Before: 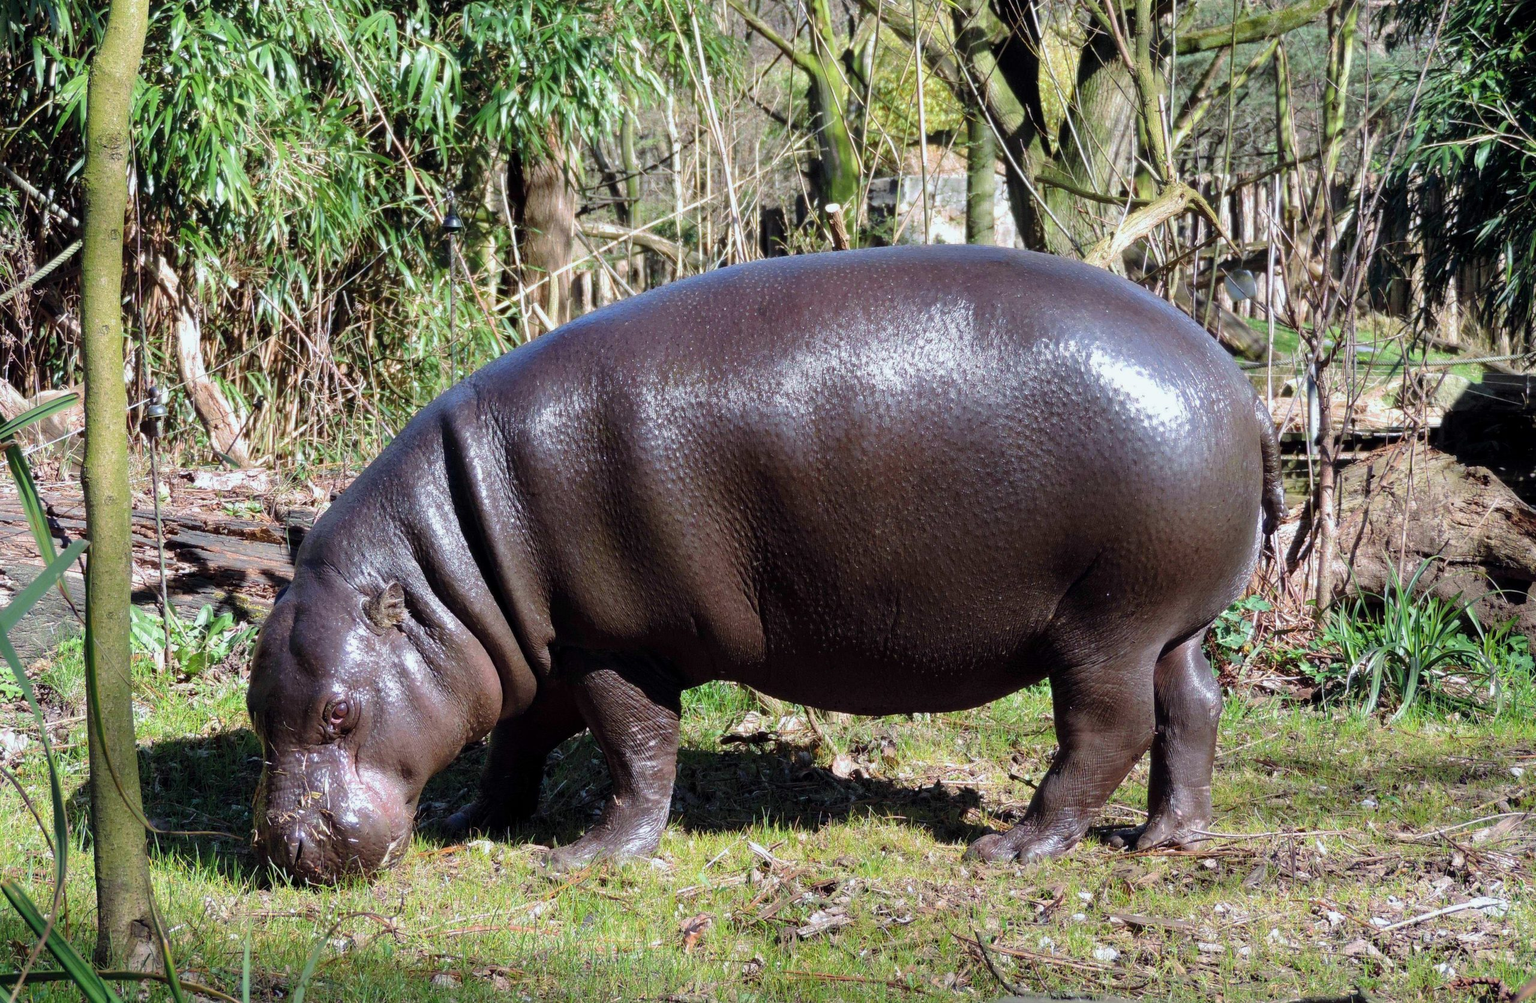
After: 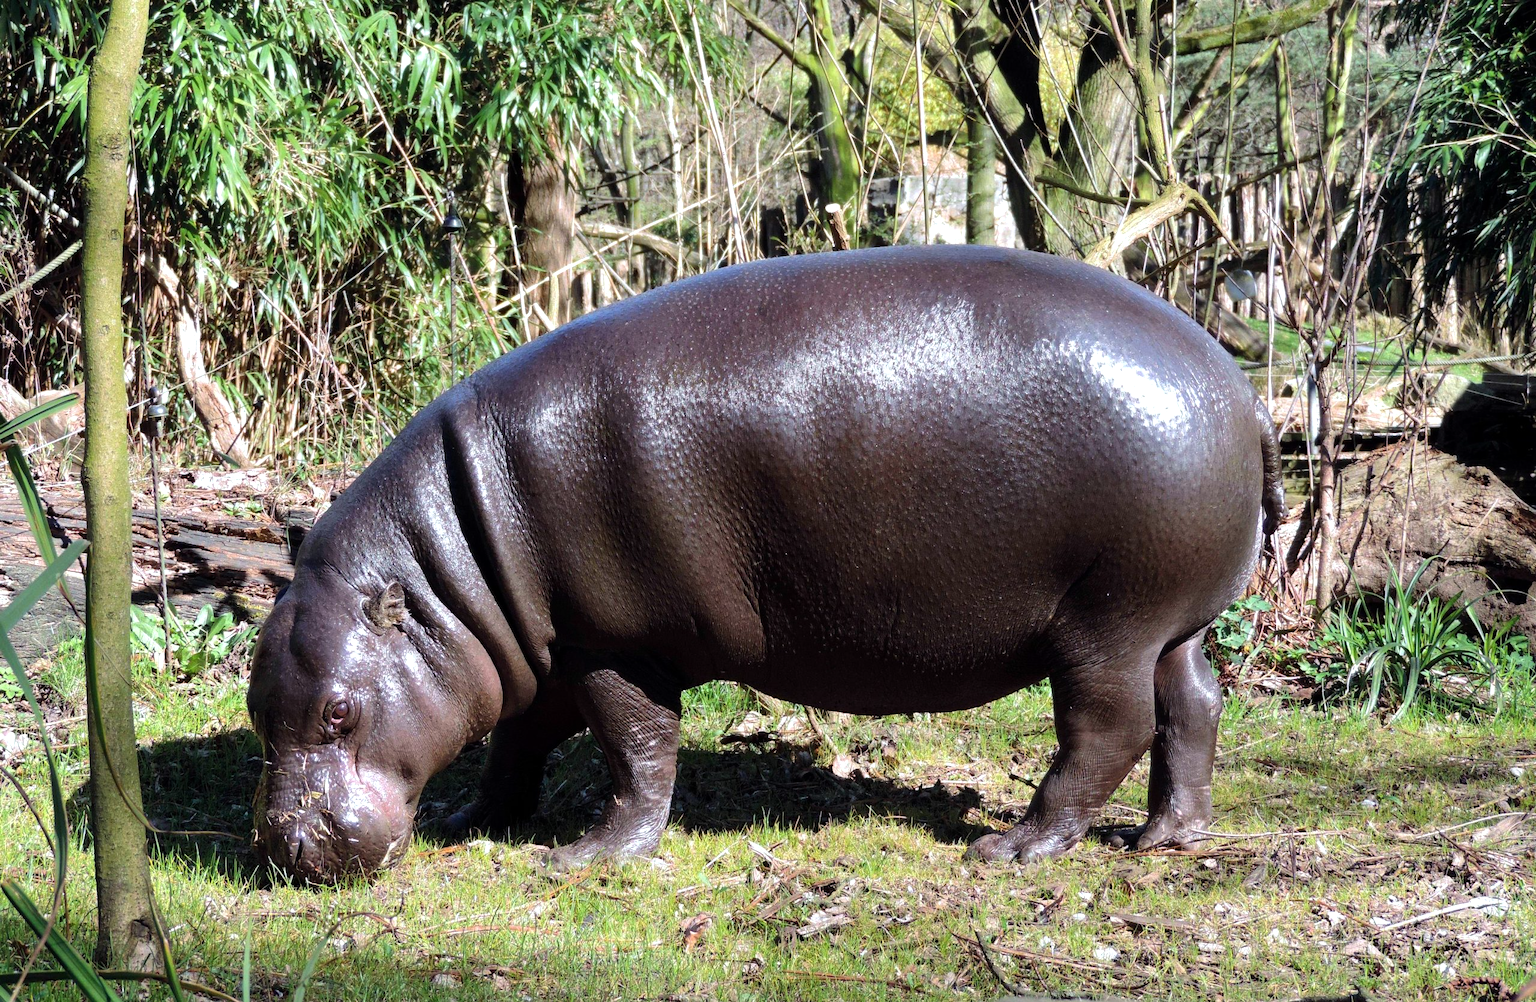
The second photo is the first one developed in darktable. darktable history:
tone equalizer: -8 EV -0.407 EV, -7 EV -0.383 EV, -6 EV -0.316 EV, -5 EV -0.258 EV, -3 EV 0.201 EV, -2 EV 0.306 EV, -1 EV 0.364 EV, +0 EV 0.41 EV, edges refinement/feathering 500, mask exposure compensation -1.57 EV, preserve details no
